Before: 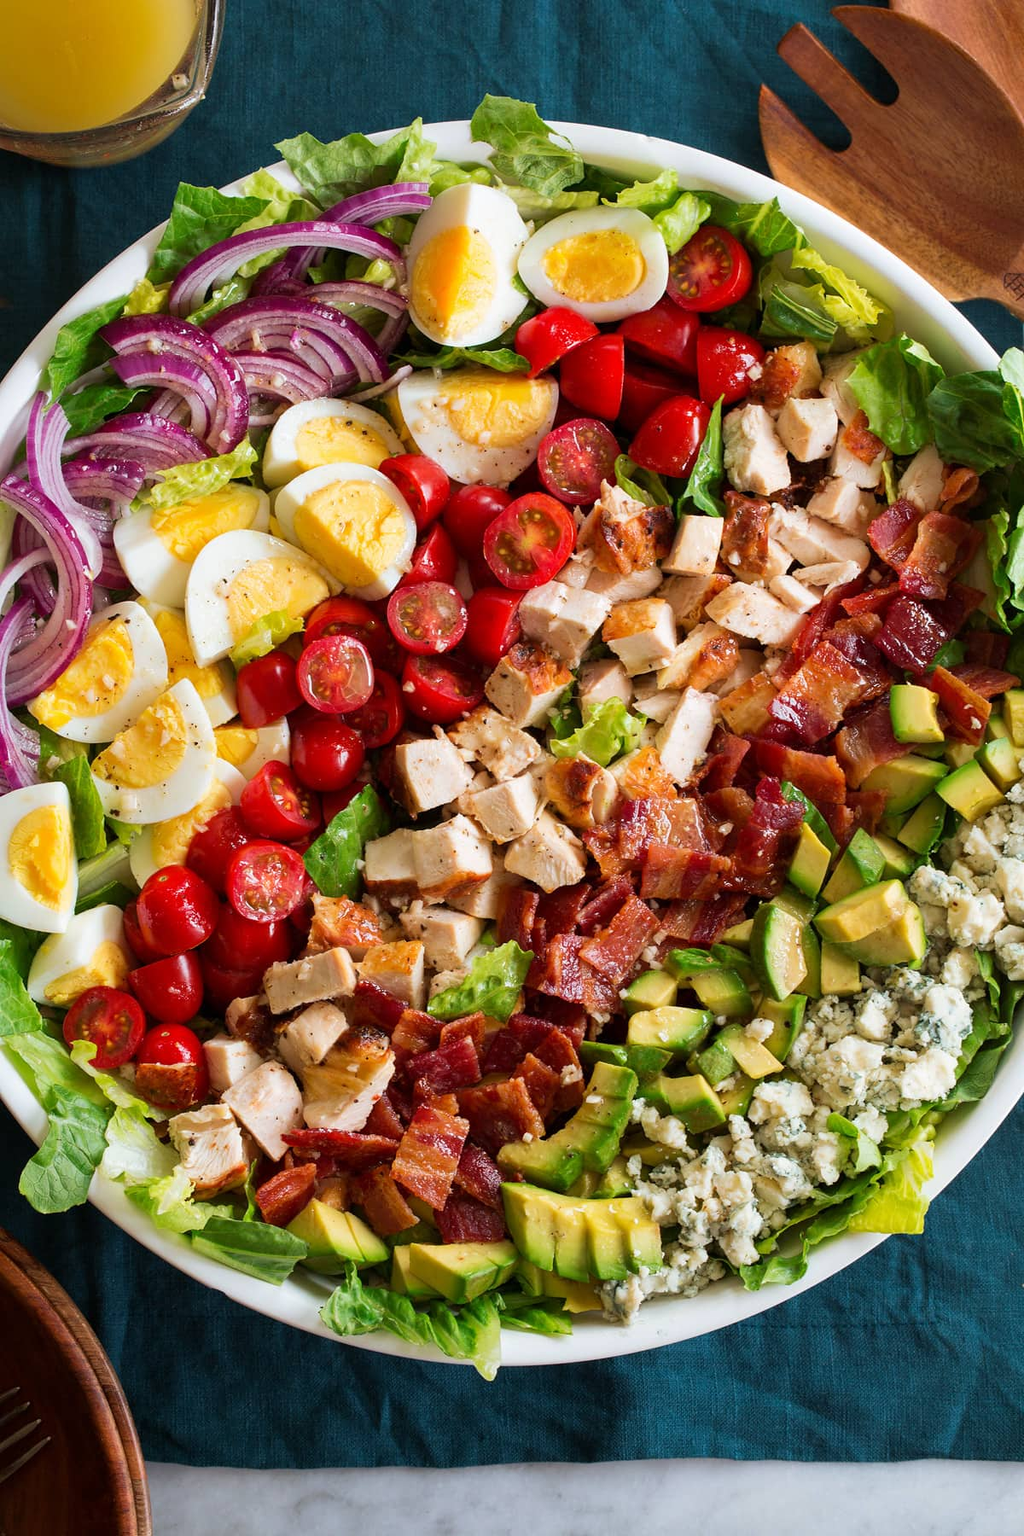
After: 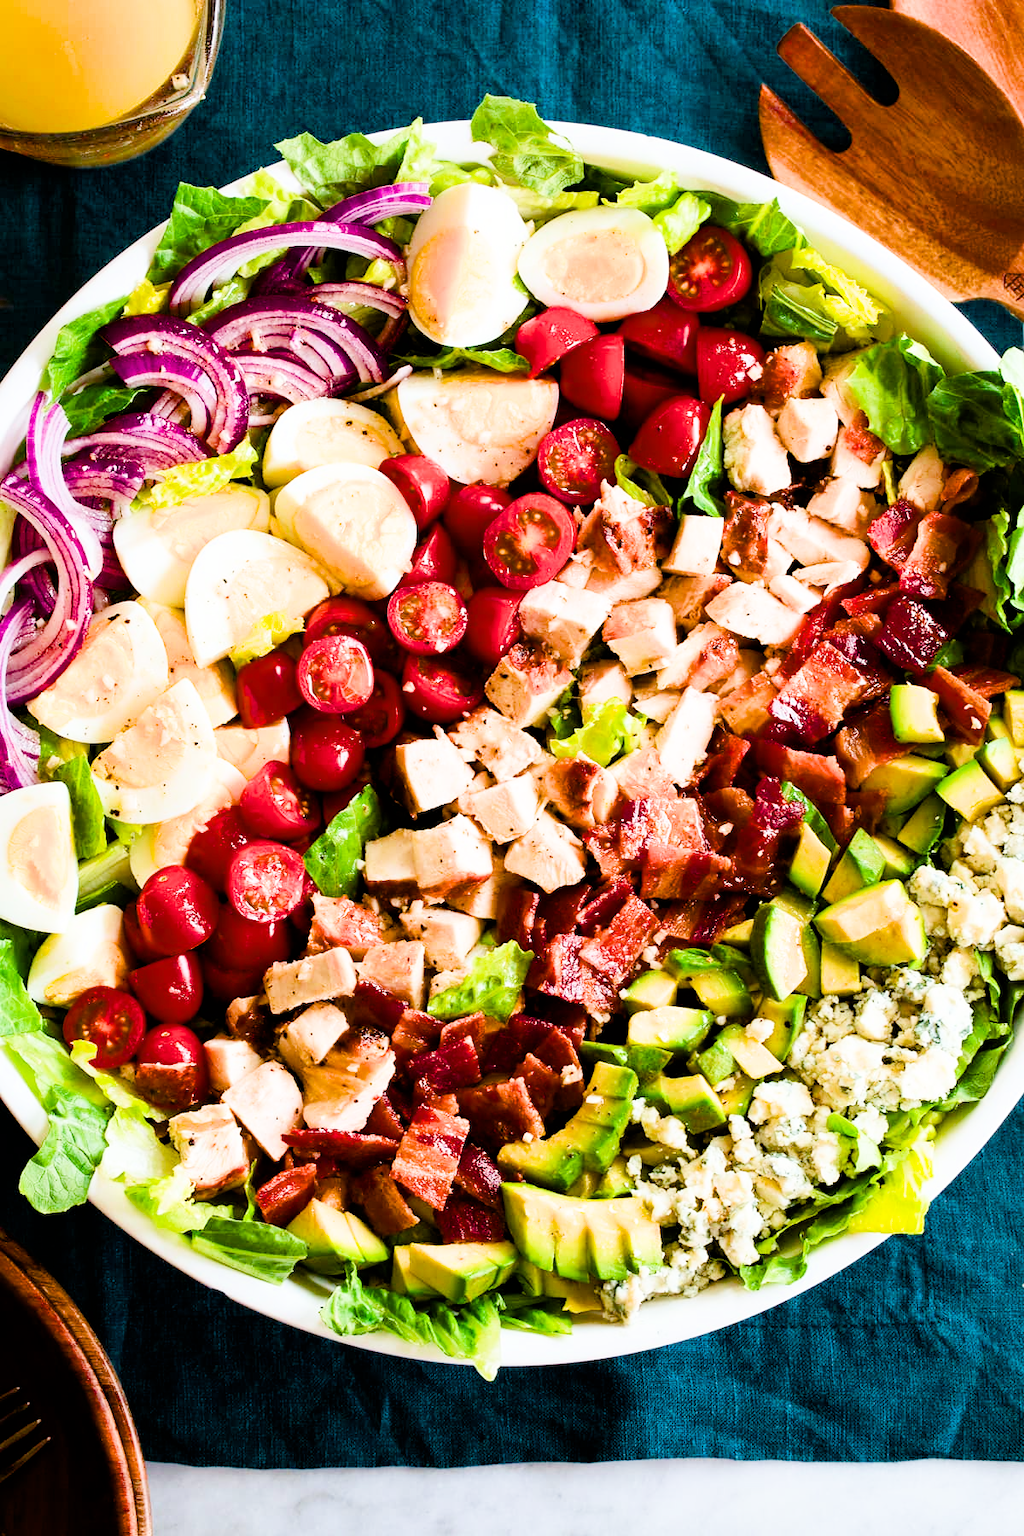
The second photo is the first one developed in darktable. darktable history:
filmic rgb: black relative exposure -5.01 EV, white relative exposure 3.97 EV, hardness 2.88, contrast 1.194, highlights saturation mix -30.64%
exposure: black level correction 0, exposure 1.502 EV, compensate highlight preservation false
color balance rgb: perceptual saturation grading › global saturation 28.105%, perceptual saturation grading › highlights -24.91%, perceptual saturation grading › mid-tones 25.192%, perceptual saturation grading › shadows 50.075%, global vibrance 16.571%, saturation formula JzAzBz (2021)
